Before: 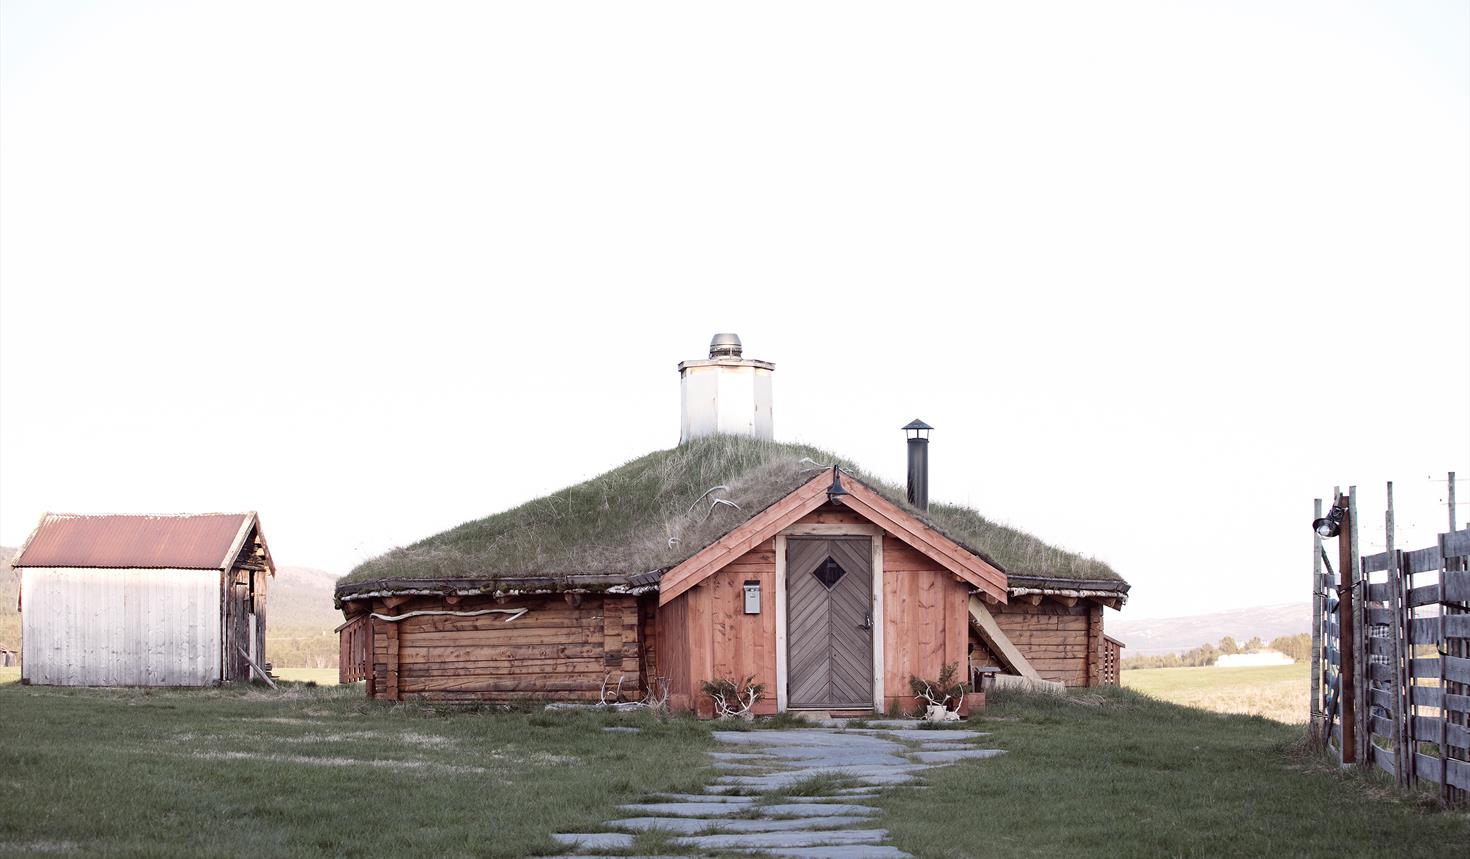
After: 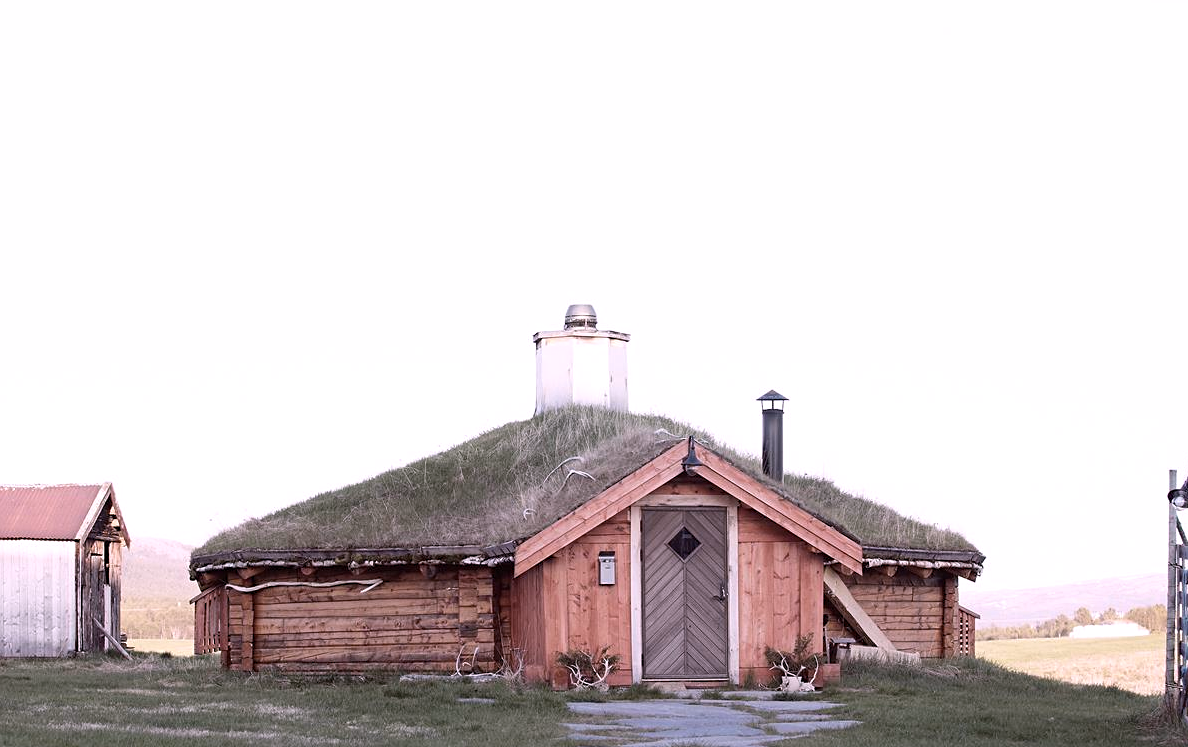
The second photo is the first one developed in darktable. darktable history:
crop: left 9.929%, top 3.475%, right 9.188%, bottom 9.529%
sharpen: amount 0.2
color zones: curves: ch0 [(0.25, 0.5) (0.428, 0.473) (0.75, 0.5)]; ch1 [(0.243, 0.479) (0.398, 0.452) (0.75, 0.5)]
white balance: red 1.05, blue 1.072
levels: levels [0, 0.499, 1]
